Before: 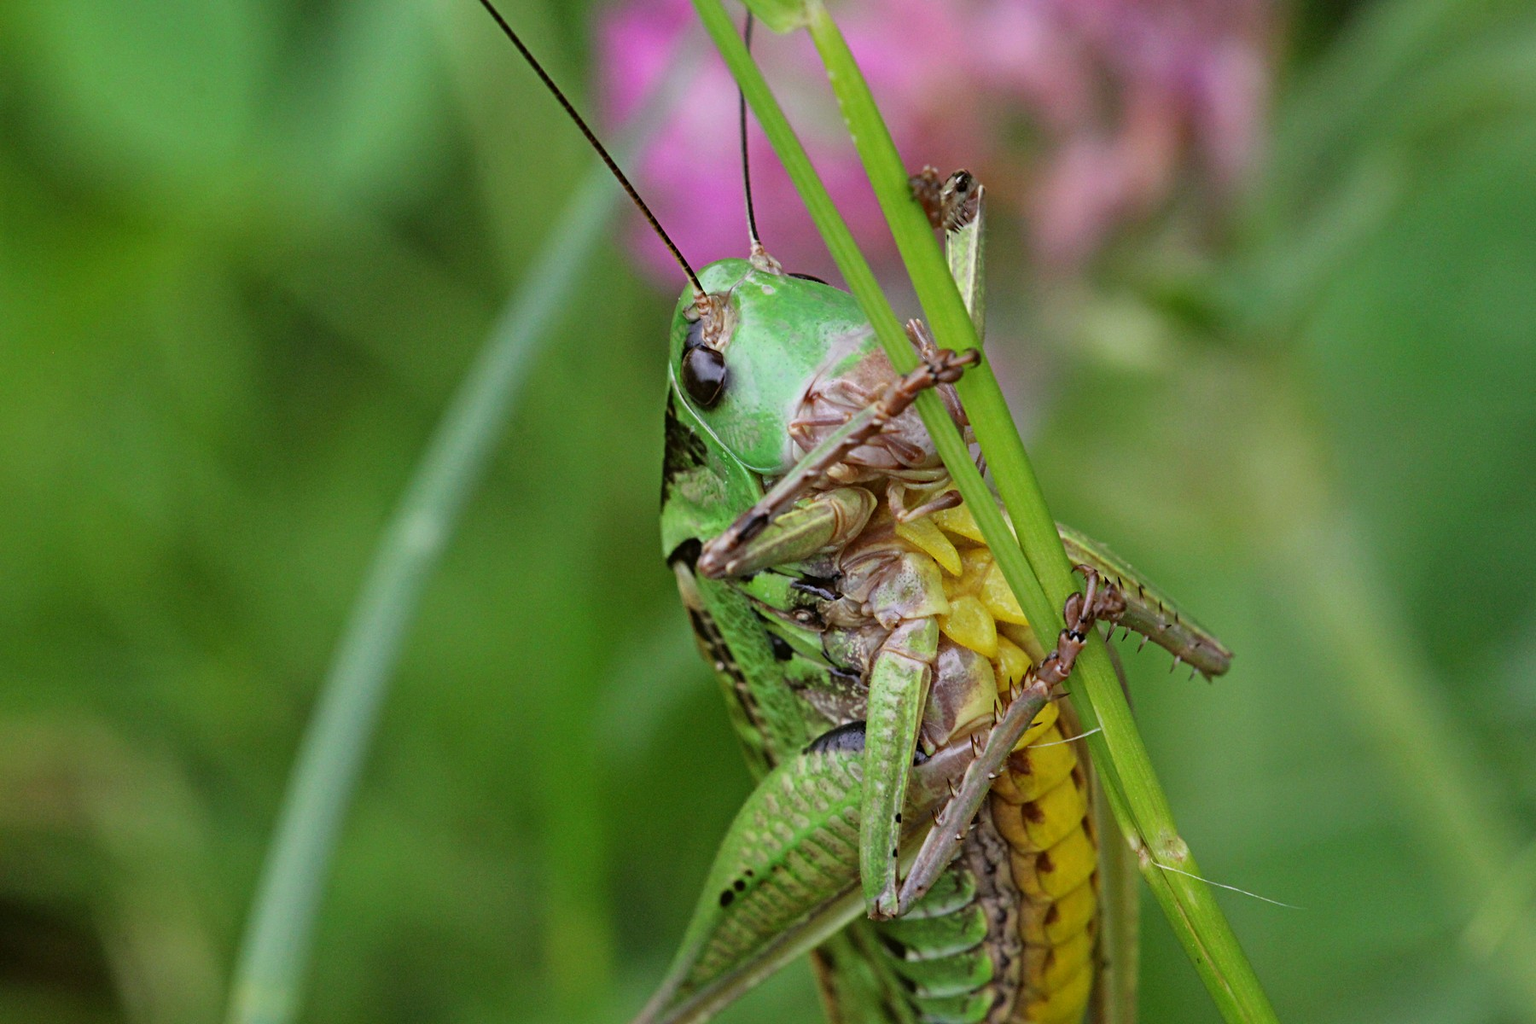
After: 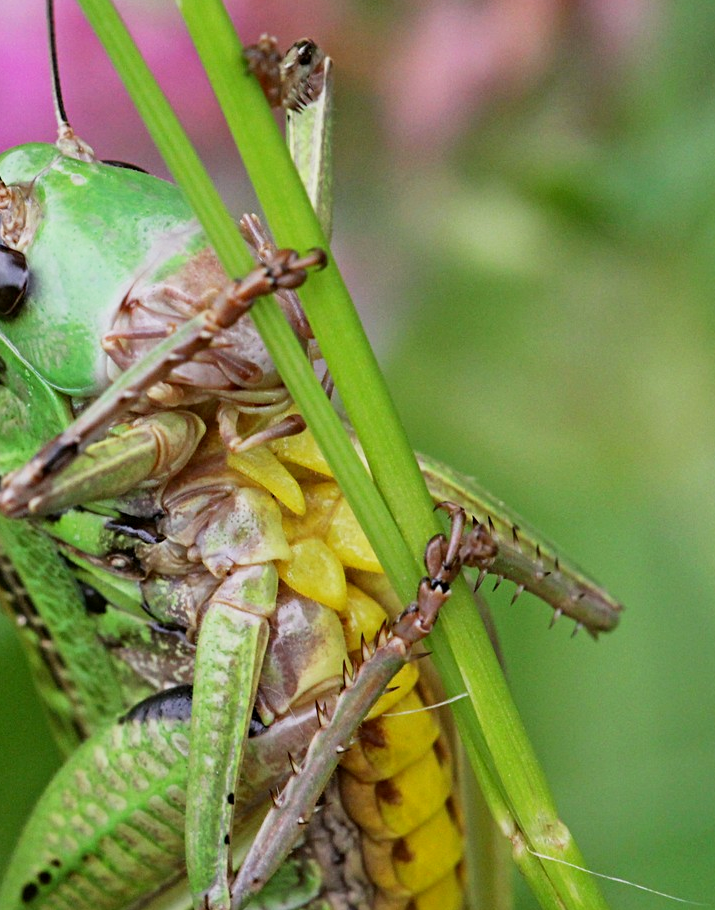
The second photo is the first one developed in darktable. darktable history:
base curve: curves: ch0 [(0, 0) (0.088, 0.125) (0.176, 0.251) (0.354, 0.501) (0.613, 0.749) (1, 0.877)], preserve colors none
crop: left 45.721%, top 13.393%, right 14.118%, bottom 10.01%
exposure: black level correction 0.001, exposure -0.2 EV, compensate highlight preservation false
